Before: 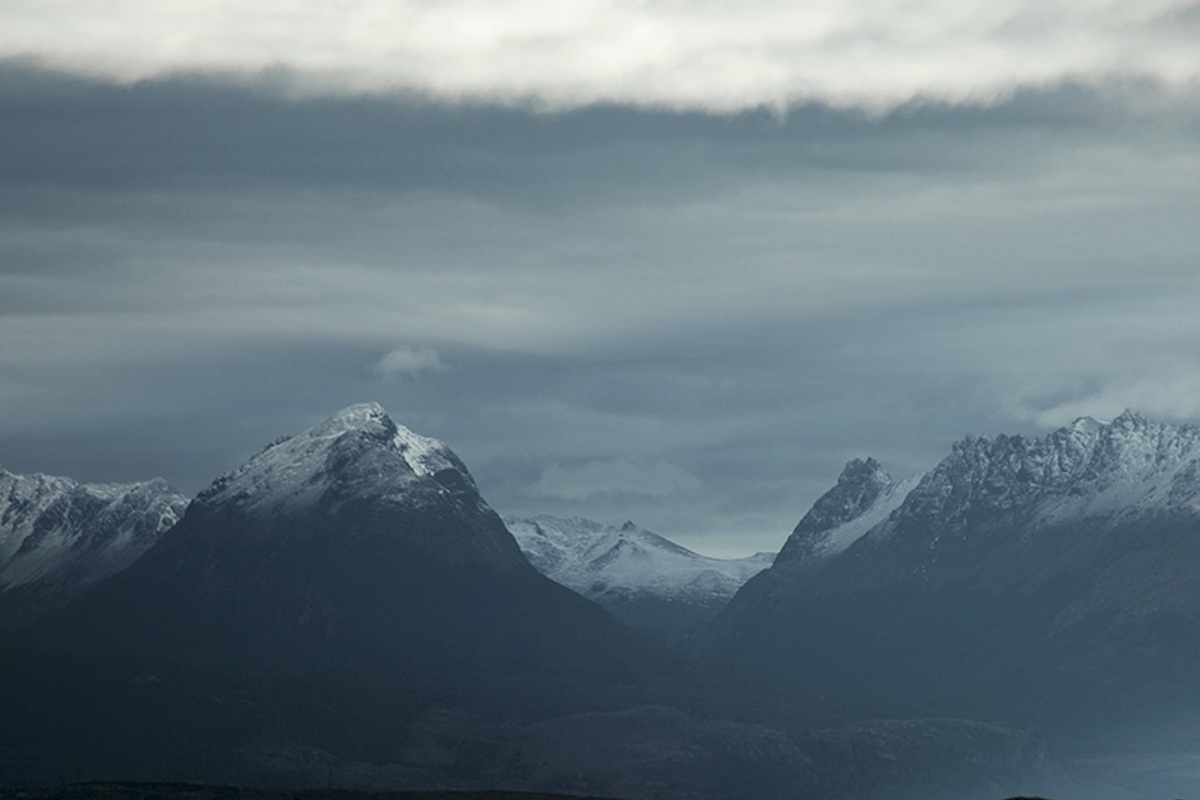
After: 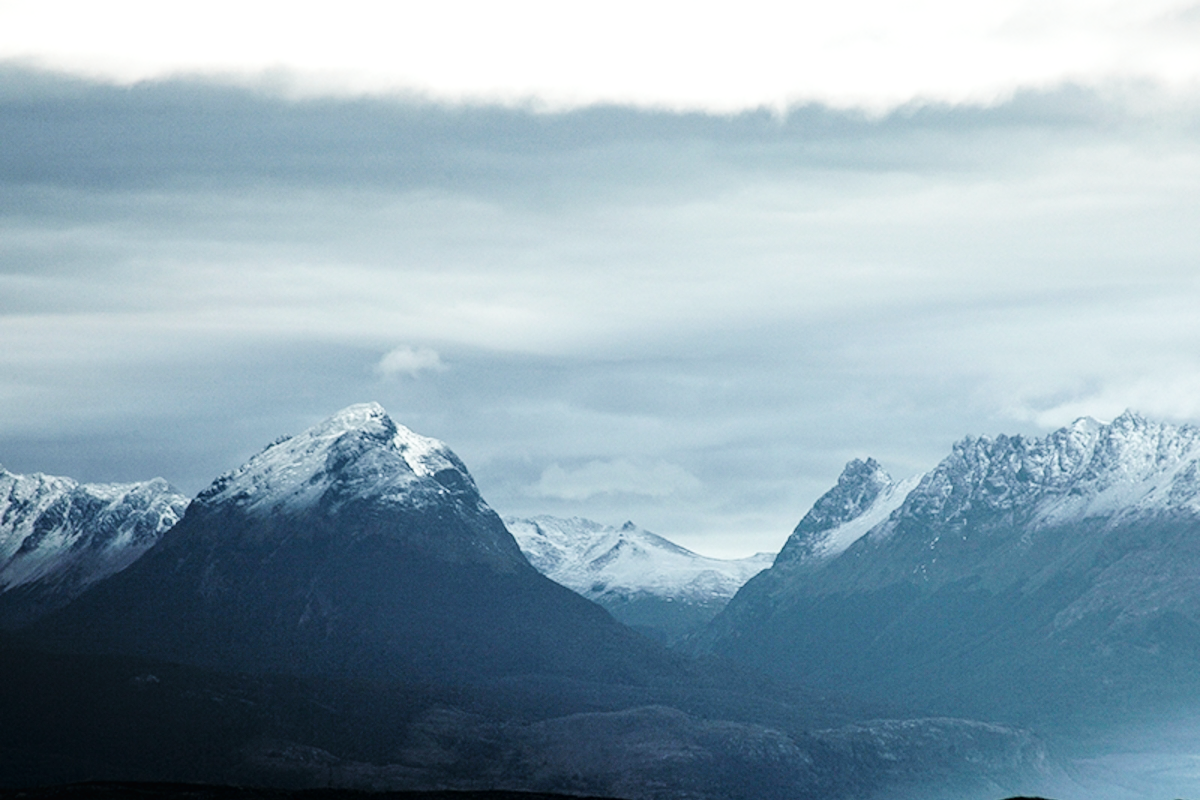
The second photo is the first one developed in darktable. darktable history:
local contrast: on, module defaults
base curve: curves: ch0 [(0, 0.003) (0.001, 0.002) (0.006, 0.004) (0.02, 0.022) (0.048, 0.086) (0.094, 0.234) (0.162, 0.431) (0.258, 0.629) (0.385, 0.8) (0.548, 0.918) (0.751, 0.988) (1, 1)], preserve colors none
rgb curve: curves: ch0 [(0, 0) (0.136, 0.078) (0.262, 0.245) (0.414, 0.42) (1, 1)], compensate middle gray true, preserve colors basic power
